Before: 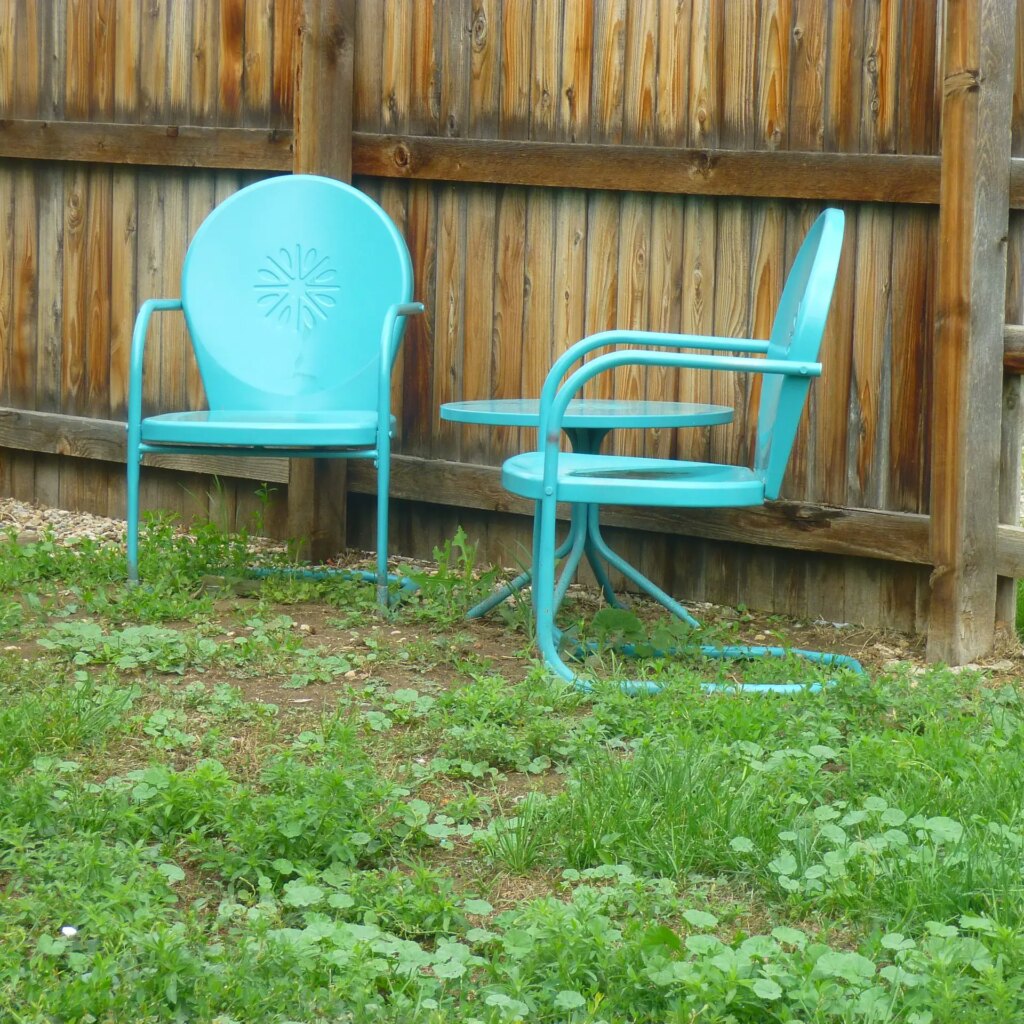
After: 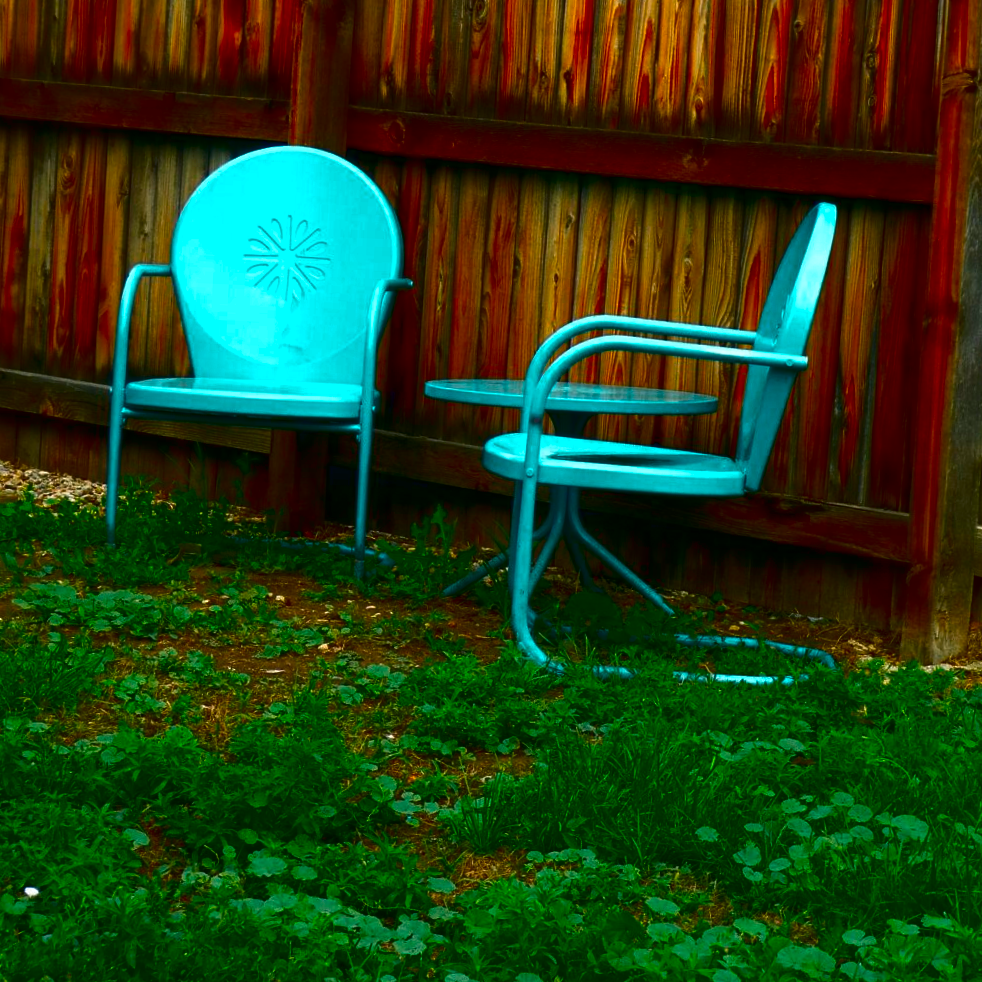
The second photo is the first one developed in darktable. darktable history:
color zones: curves: ch0 [(0.018, 0.548) (0.197, 0.654) (0.425, 0.447) (0.605, 0.658) (0.732, 0.579)]; ch1 [(0.105, 0.531) (0.224, 0.531) (0.386, 0.39) (0.618, 0.456) (0.732, 0.456) (0.956, 0.421)]; ch2 [(0.039, 0.583) (0.215, 0.465) (0.399, 0.544) (0.465, 0.548) (0.614, 0.447) (0.724, 0.43) (0.882, 0.623) (0.956, 0.632)]
crop and rotate: angle -2.47°
contrast brightness saturation: brightness -0.985, saturation 0.982
